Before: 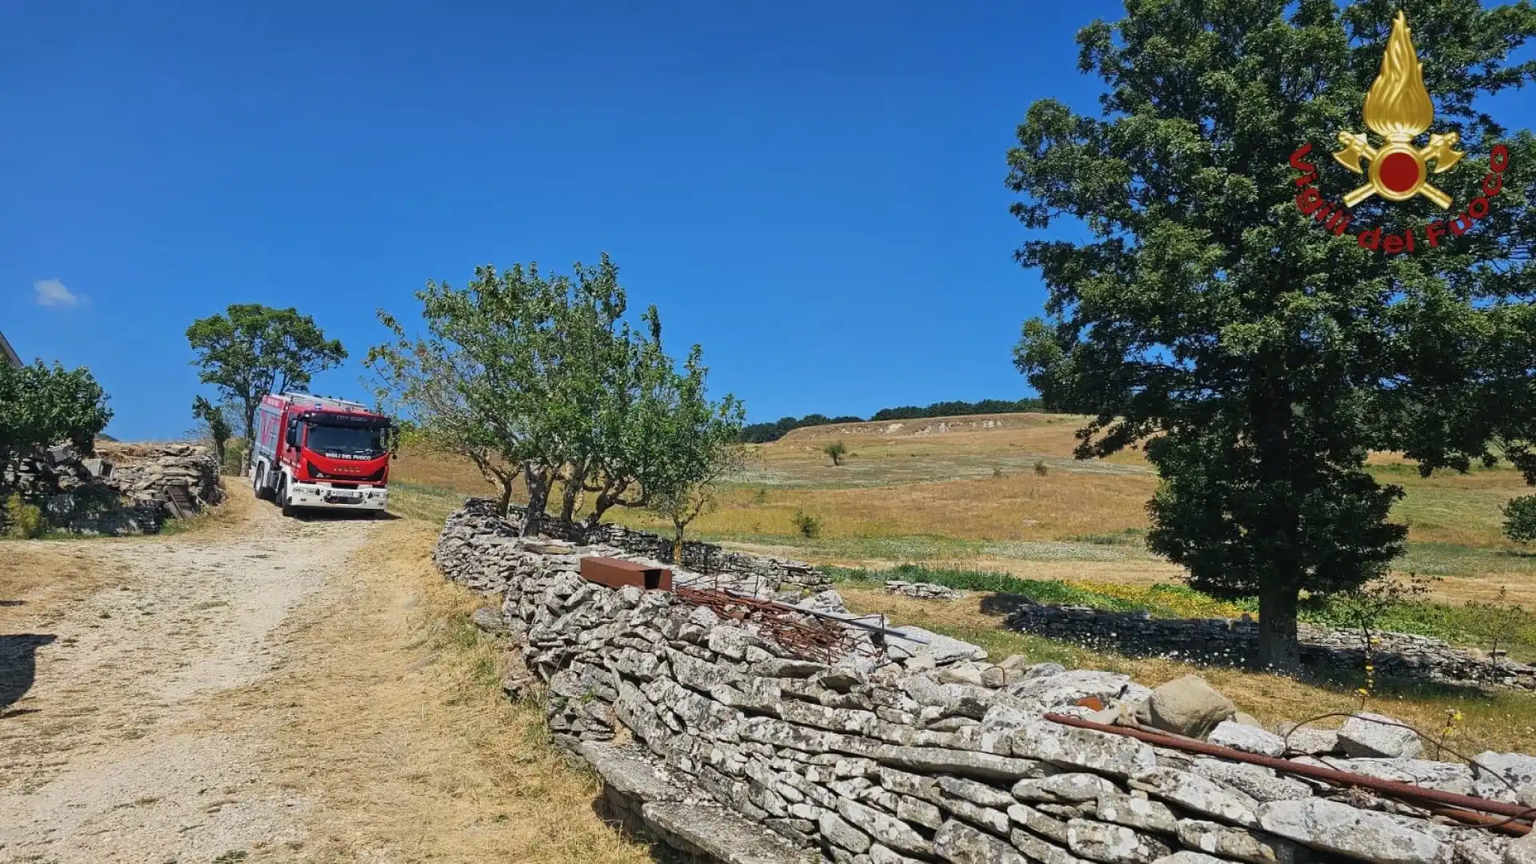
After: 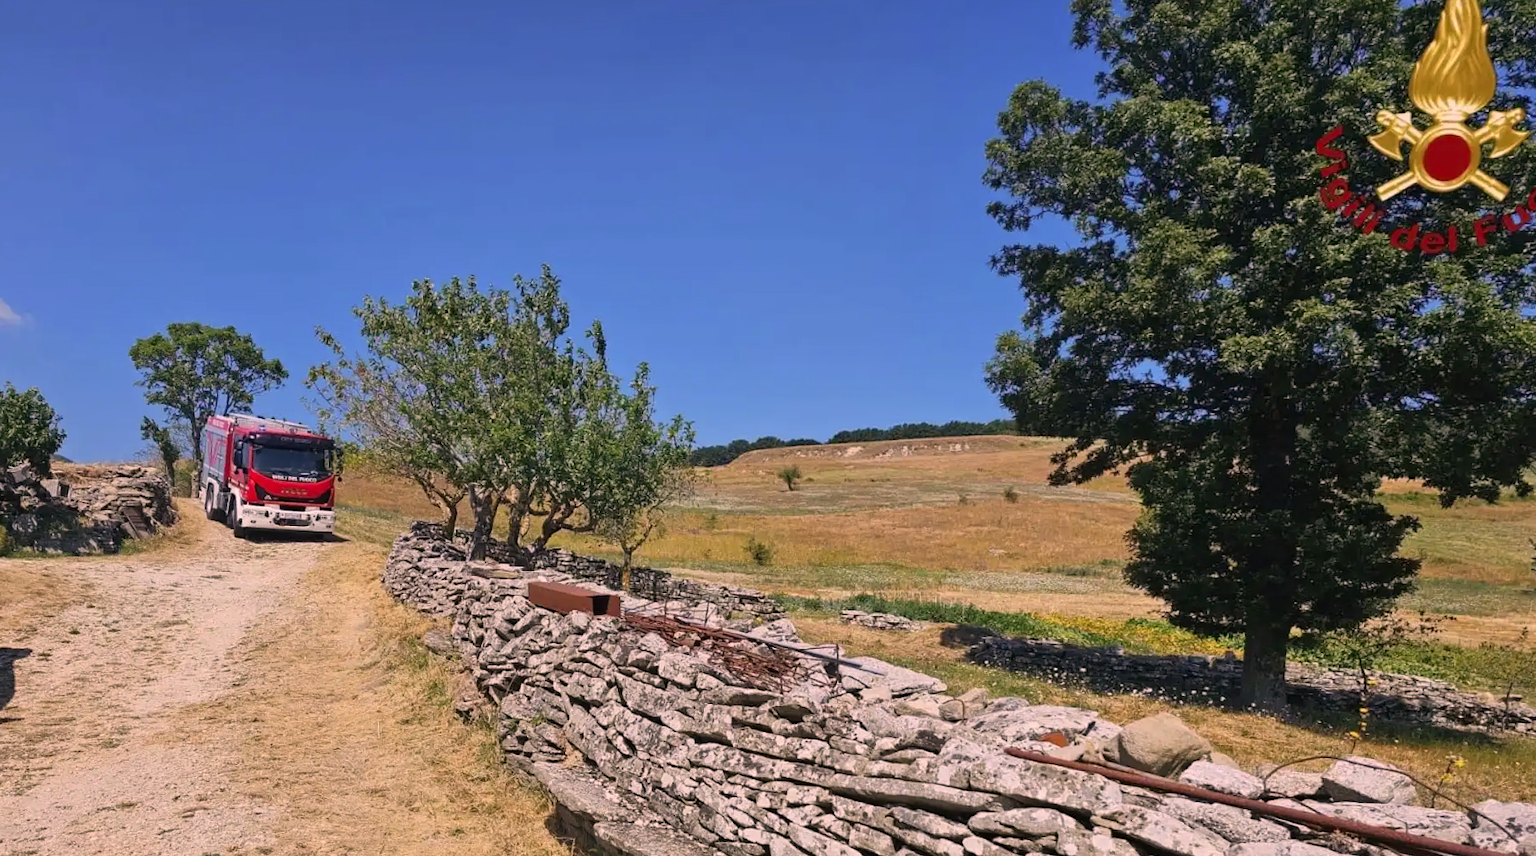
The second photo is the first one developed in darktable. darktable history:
rotate and perspective: rotation 0.062°, lens shift (vertical) 0.115, lens shift (horizontal) -0.133, crop left 0.047, crop right 0.94, crop top 0.061, crop bottom 0.94
color correction: highlights a* 14.52, highlights b* 4.84
